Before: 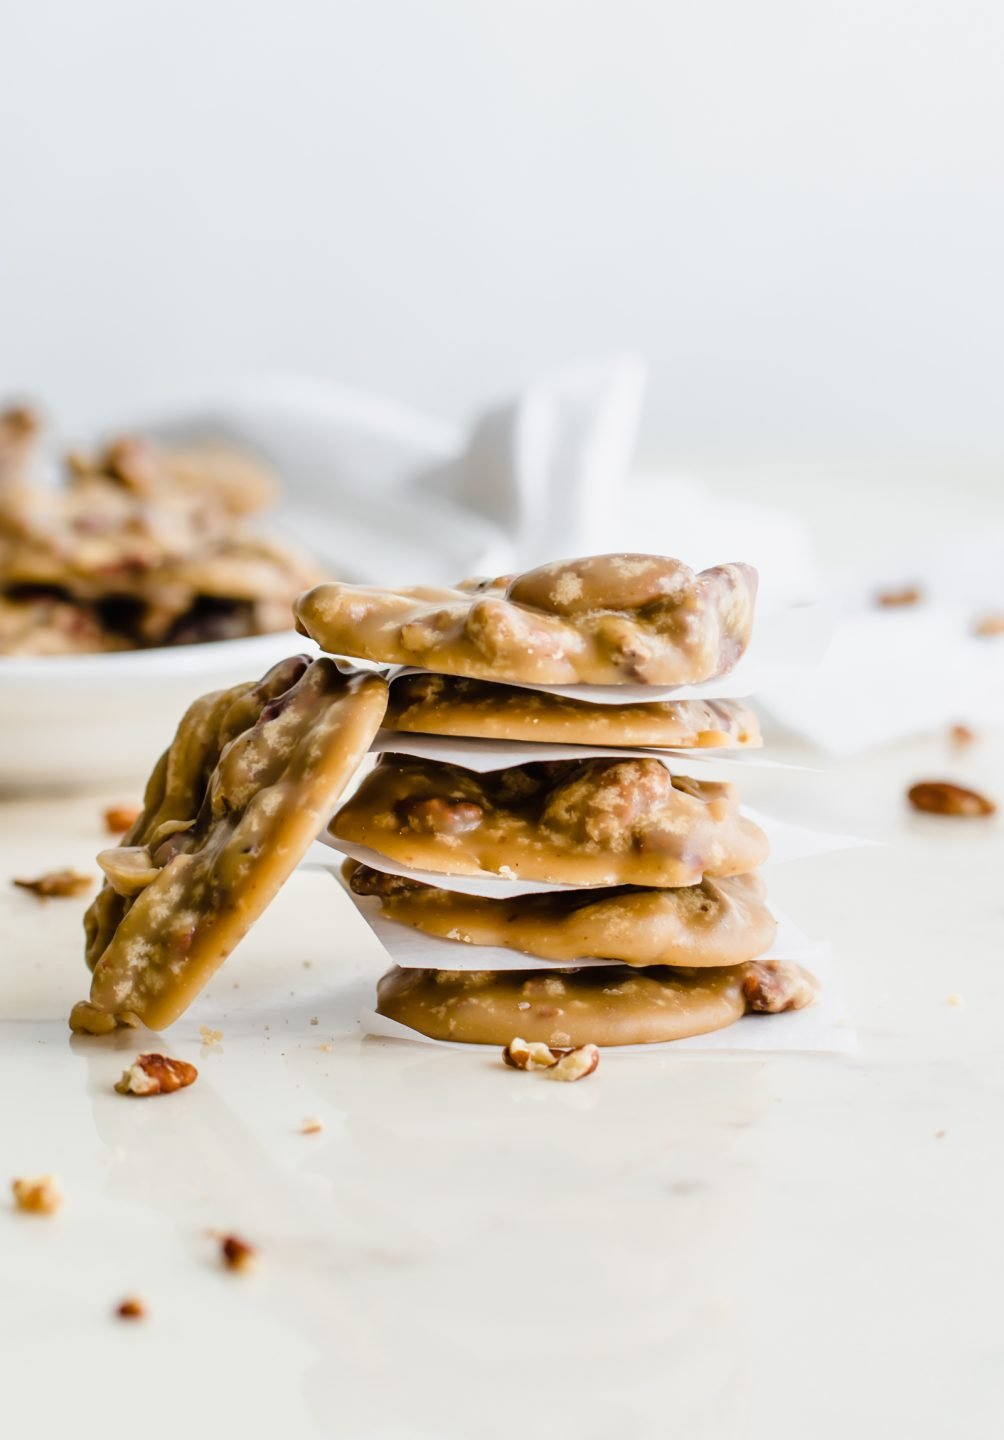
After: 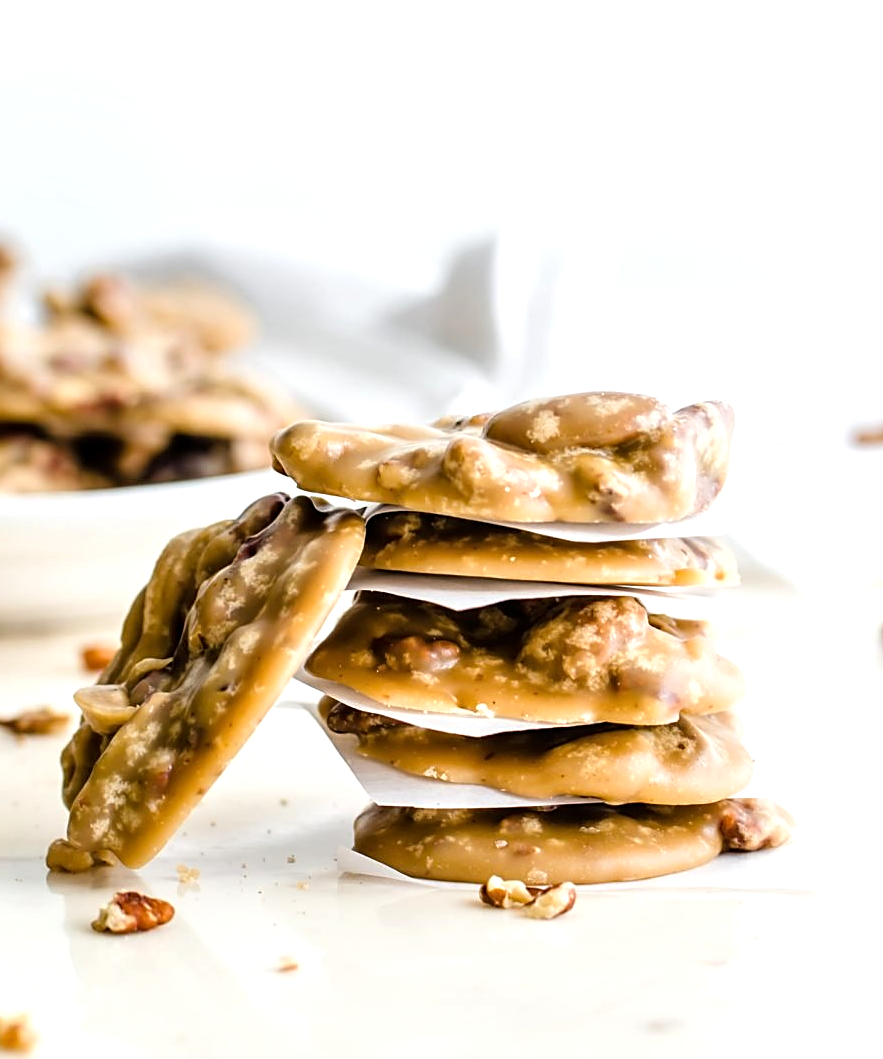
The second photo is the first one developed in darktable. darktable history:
tone equalizer: -8 EV -0.394 EV, -7 EV -0.379 EV, -6 EV -0.304 EV, -5 EV -0.242 EV, -3 EV 0.236 EV, -2 EV 0.319 EV, -1 EV 0.406 EV, +0 EV 0.389 EV
local contrast: highlights 101%, shadows 98%, detail 119%, midtone range 0.2
crop and rotate: left 2.358%, top 11.253%, right 9.624%, bottom 15.196%
sharpen: amount 0.483
